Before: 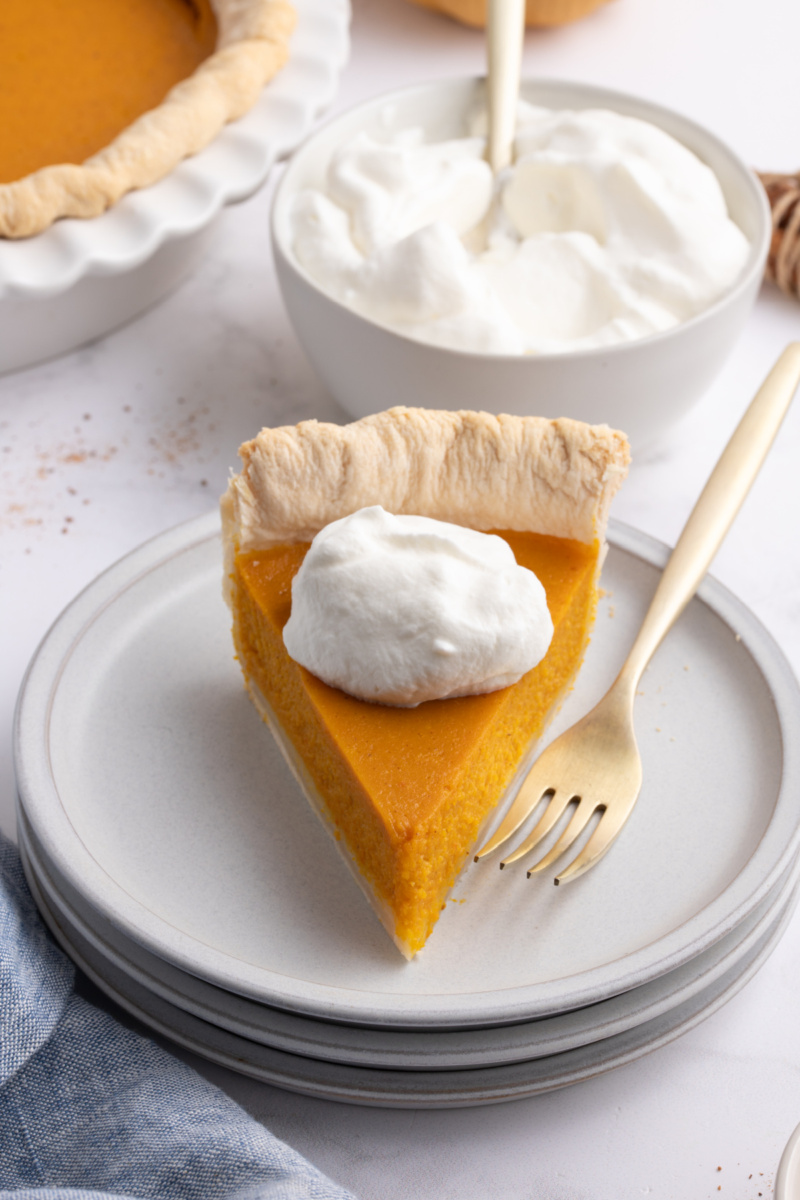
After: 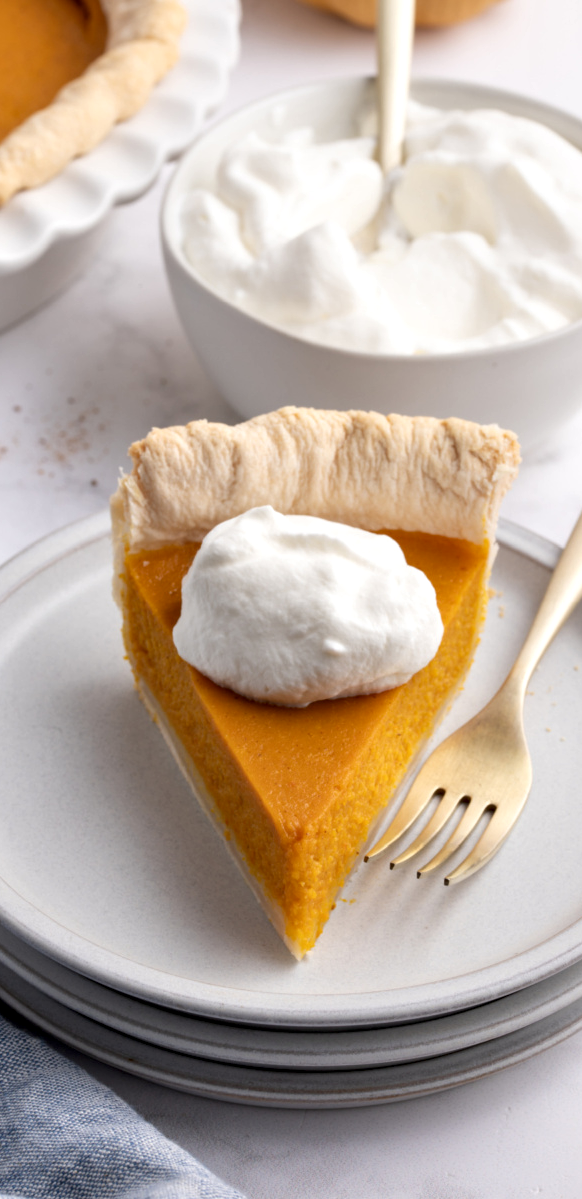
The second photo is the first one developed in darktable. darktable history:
crop: left 13.821%, right 13.403%
contrast equalizer: octaves 7, y [[0.535, 0.543, 0.548, 0.548, 0.542, 0.532], [0.5 ×6], [0.5 ×6], [0 ×6], [0 ×6]]
